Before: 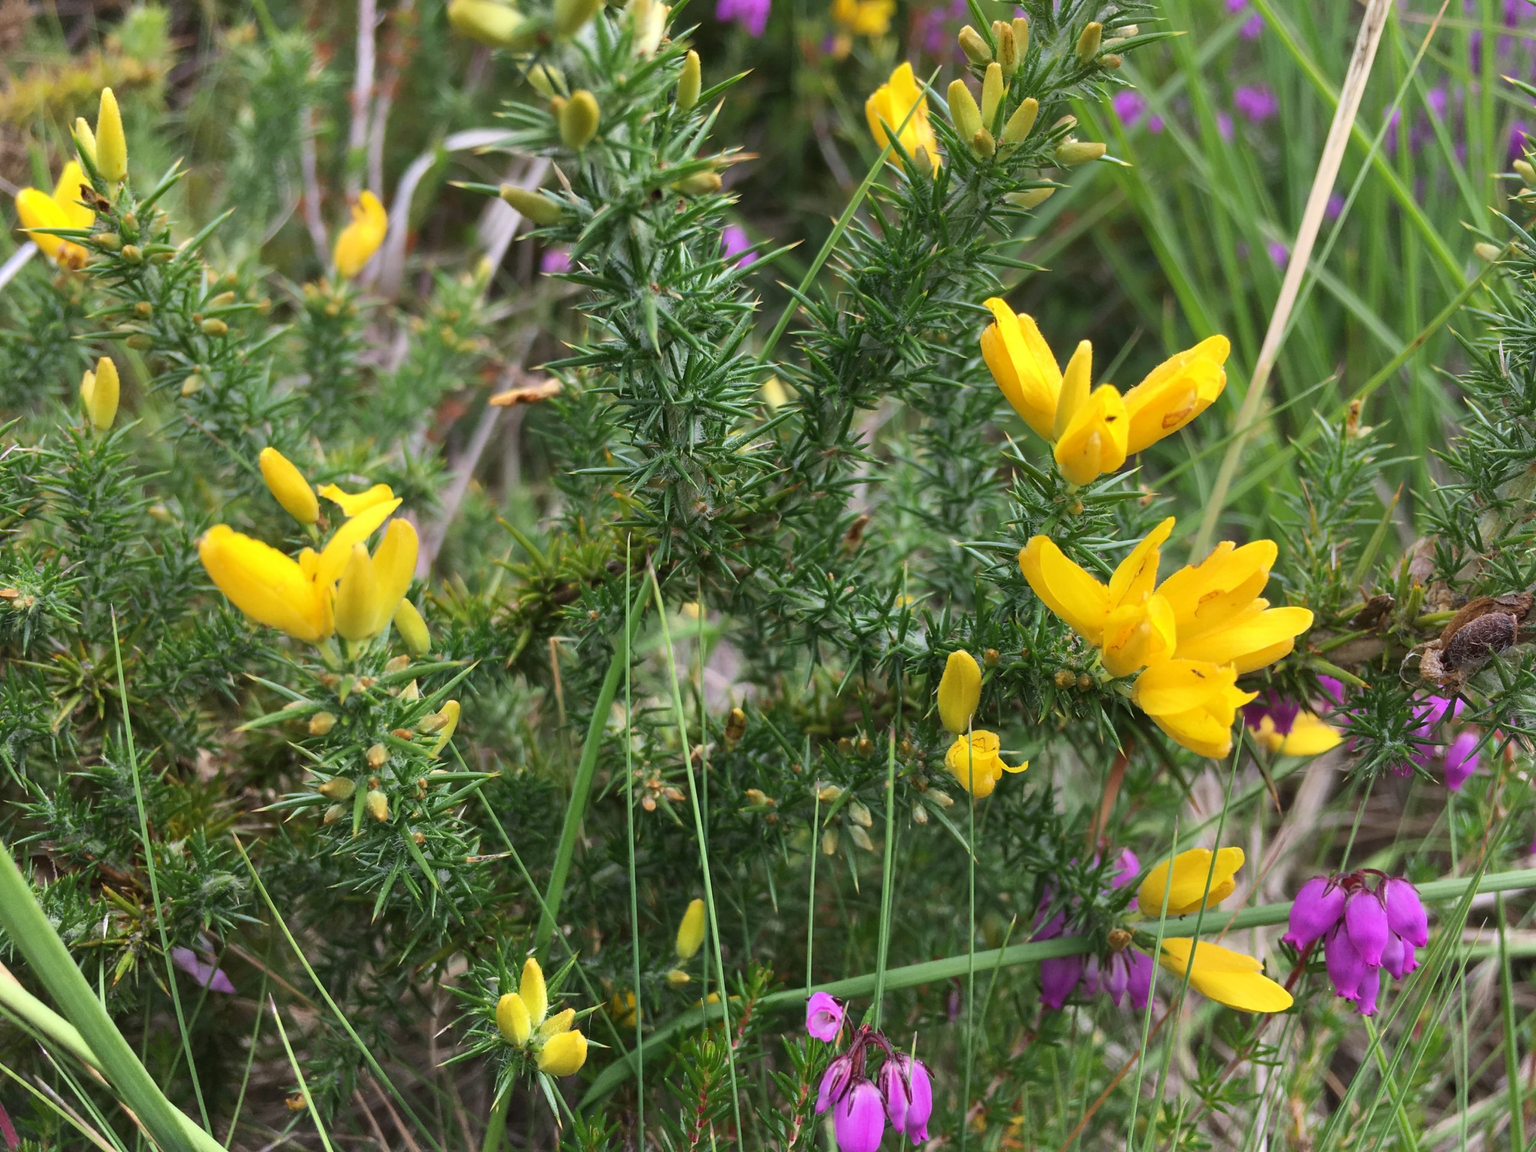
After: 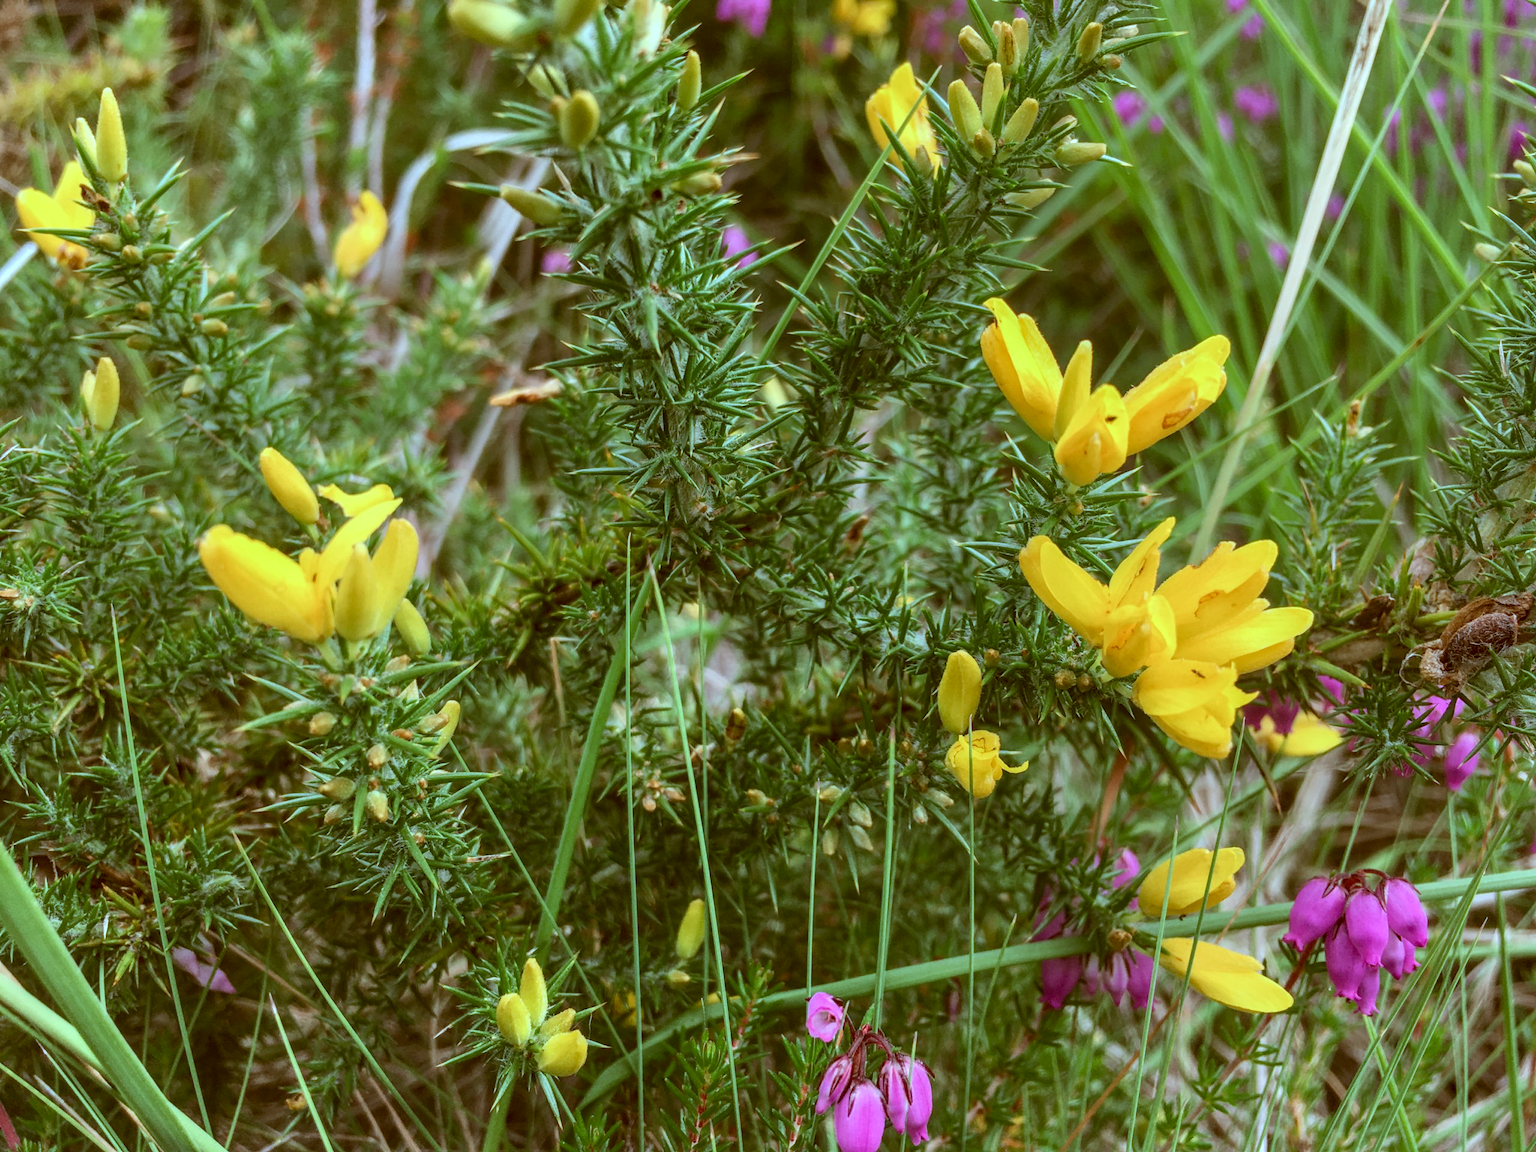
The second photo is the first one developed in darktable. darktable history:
color correction: highlights a* -14.62, highlights b* -16.22, shadows a* 10.12, shadows b* 29.4
local contrast: highlights 0%, shadows 0%, detail 133%
